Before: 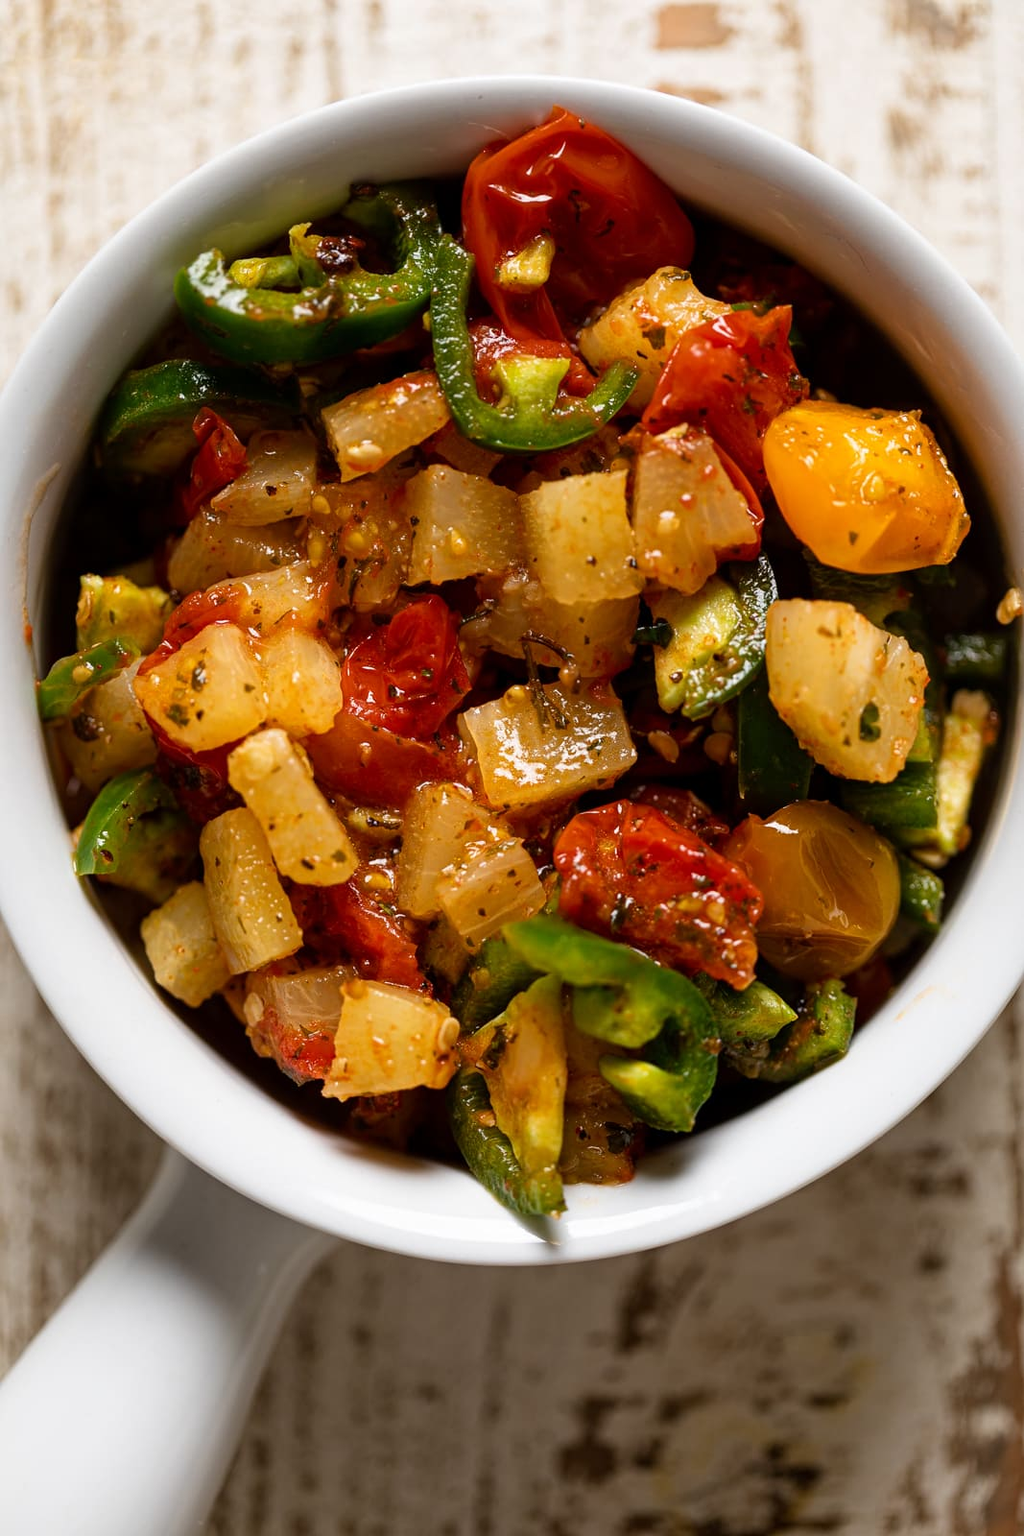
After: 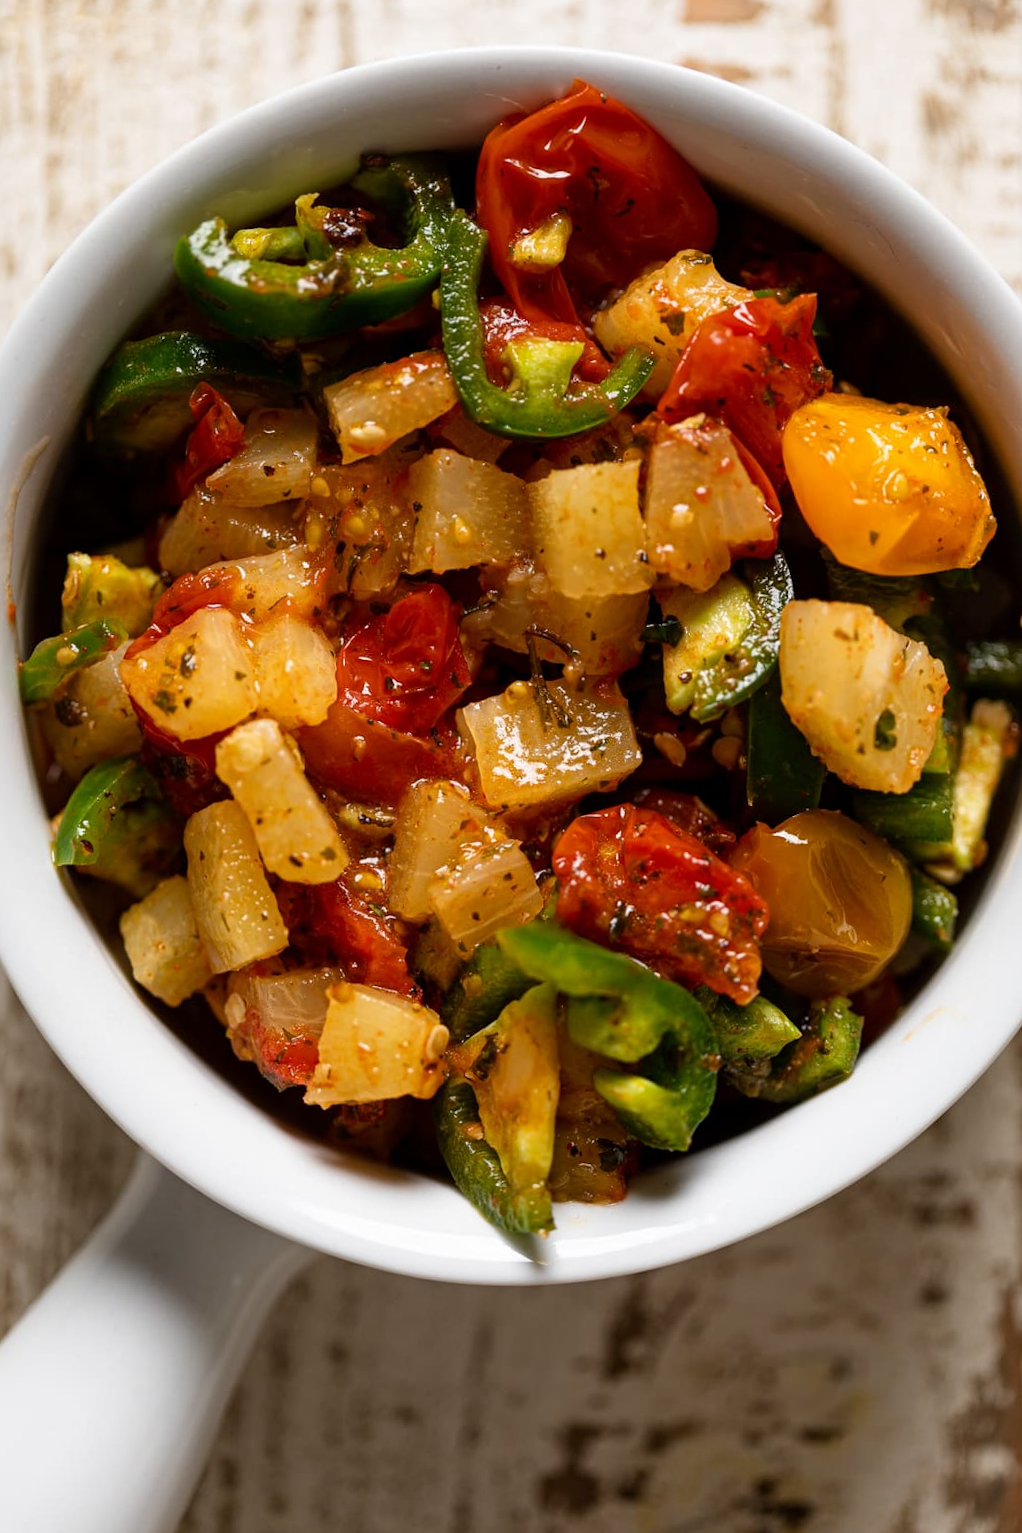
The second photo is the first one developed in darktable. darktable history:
crop and rotate: angle -1.66°
